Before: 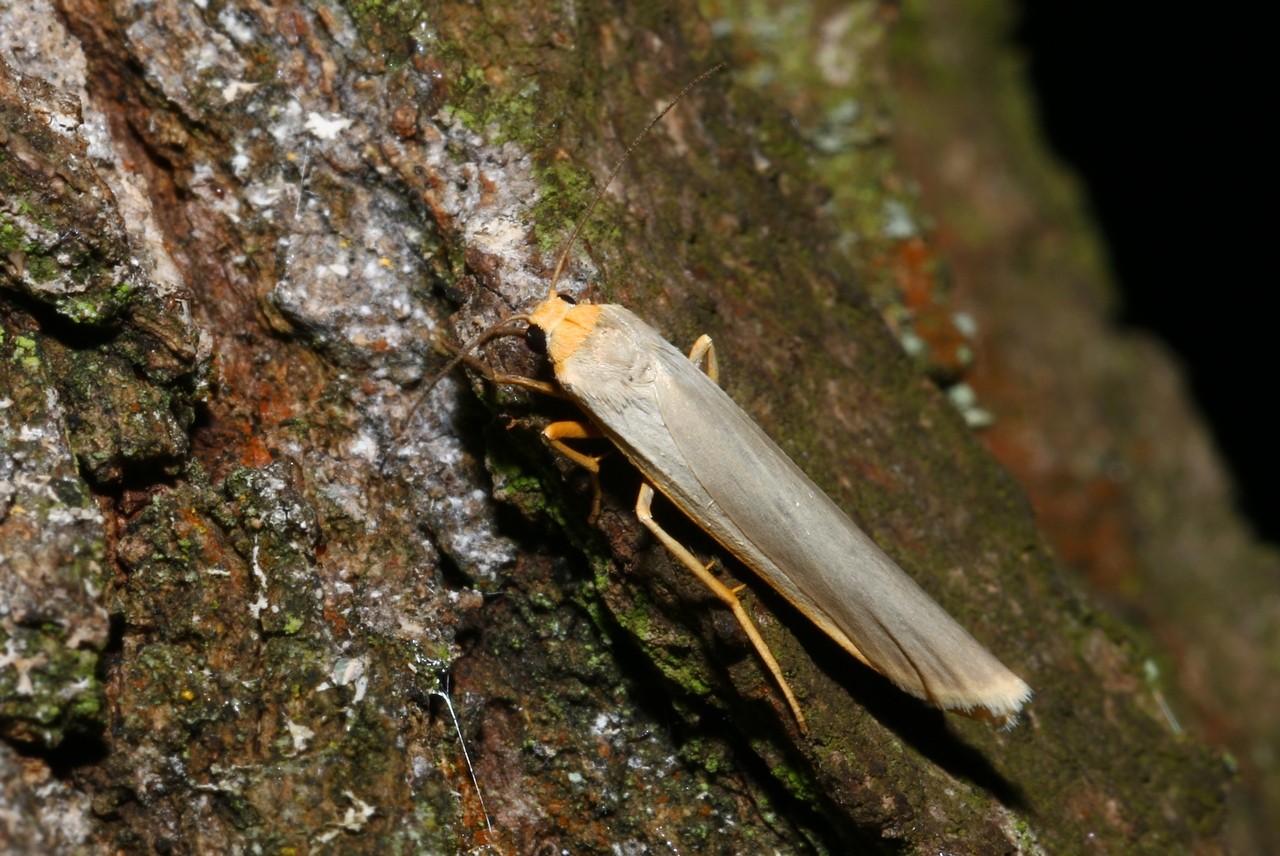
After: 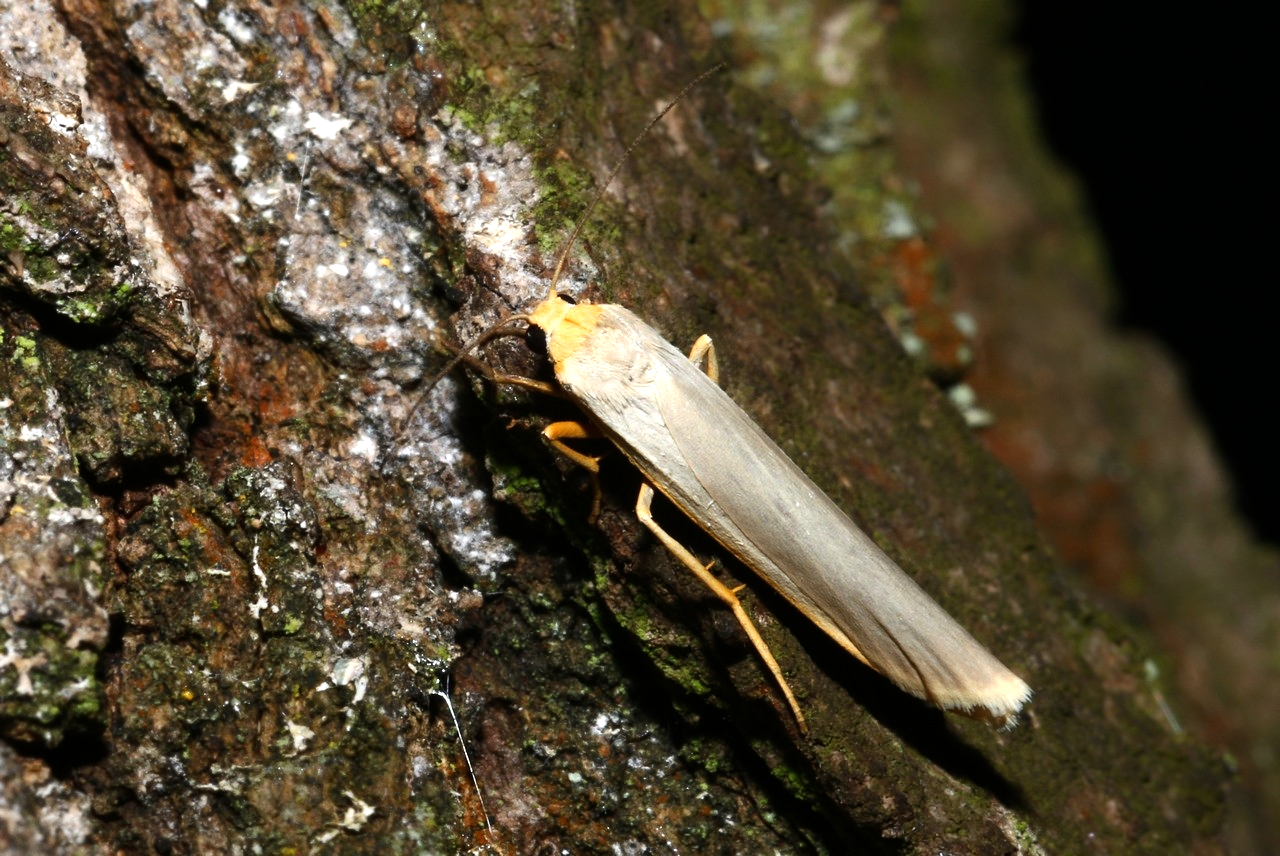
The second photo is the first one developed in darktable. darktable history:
tone equalizer: -8 EV -0.765 EV, -7 EV -0.7 EV, -6 EV -0.587 EV, -5 EV -0.409 EV, -3 EV 0.393 EV, -2 EV 0.6 EV, -1 EV 0.681 EV, +0 EV 0.767 EV, smoothing diameter 2.17%, edges refinement/feathering 22.61, mask exposure compensation -1.57 EV, filter diffusion 5
